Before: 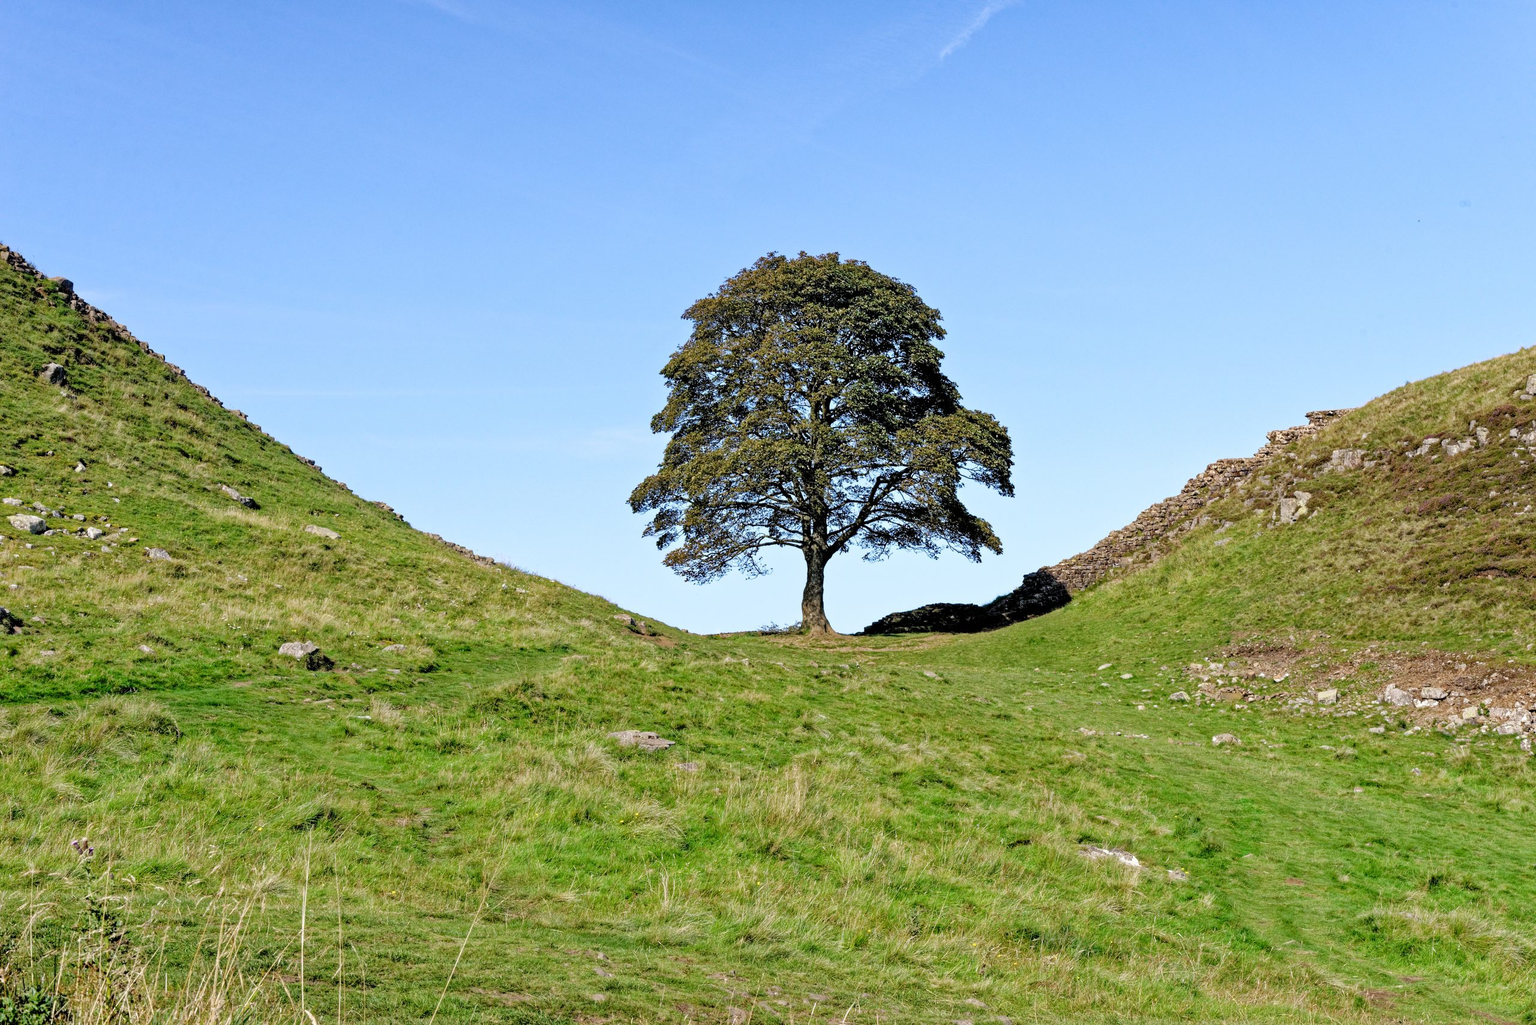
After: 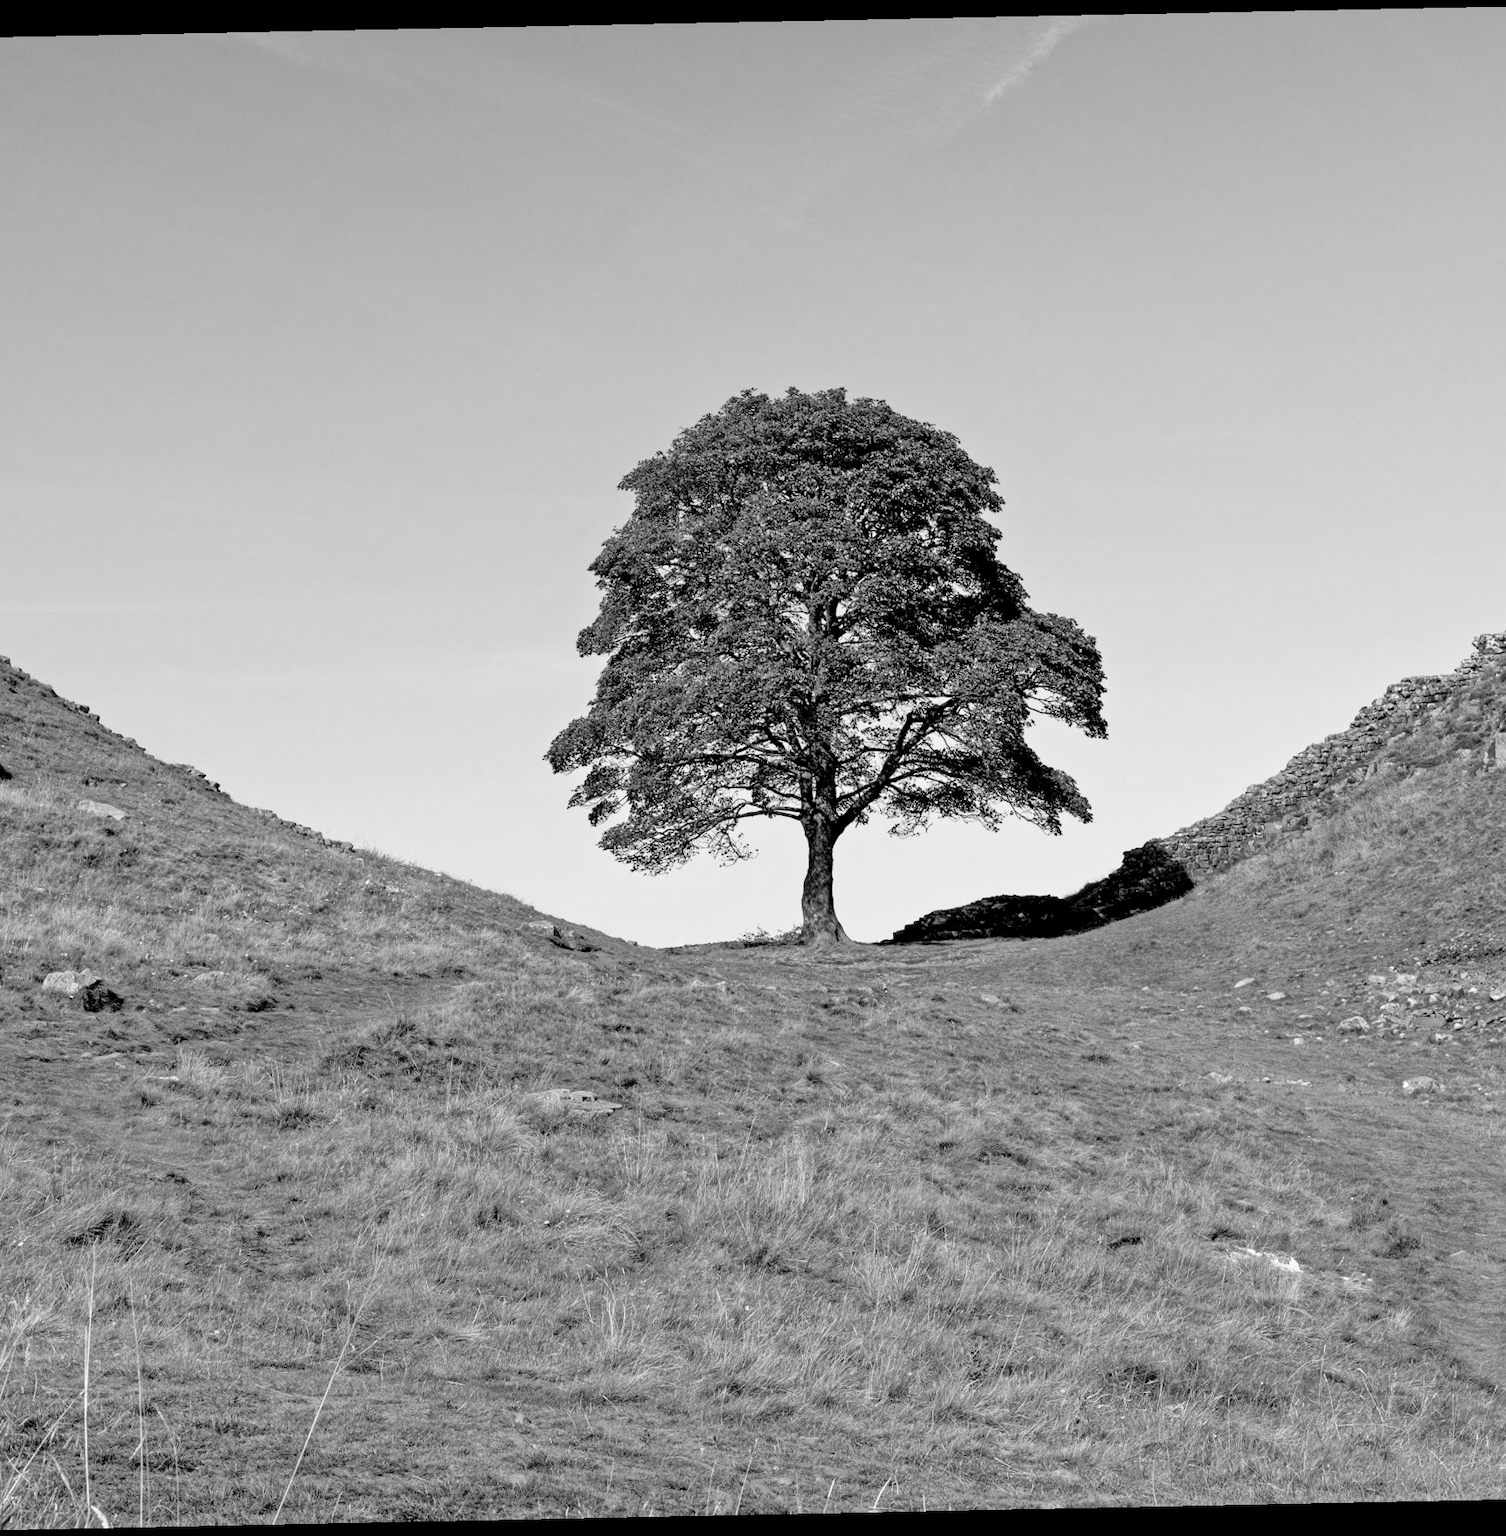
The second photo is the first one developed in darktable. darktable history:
crop: left 16.899%, right 16.556%
rotate and perspective: rotation -1.17°, automatic cropping off
exposure: black level correction 0.001, compensate highlight preservation false
color zones: curves: ch1 [(0.239, 0.552) (0.75, 0.5)]; ch2 [(0.25, 0.462) (0.749, 0.457)], mix 25.94%
monochrome: a 1.94, b -0.638
